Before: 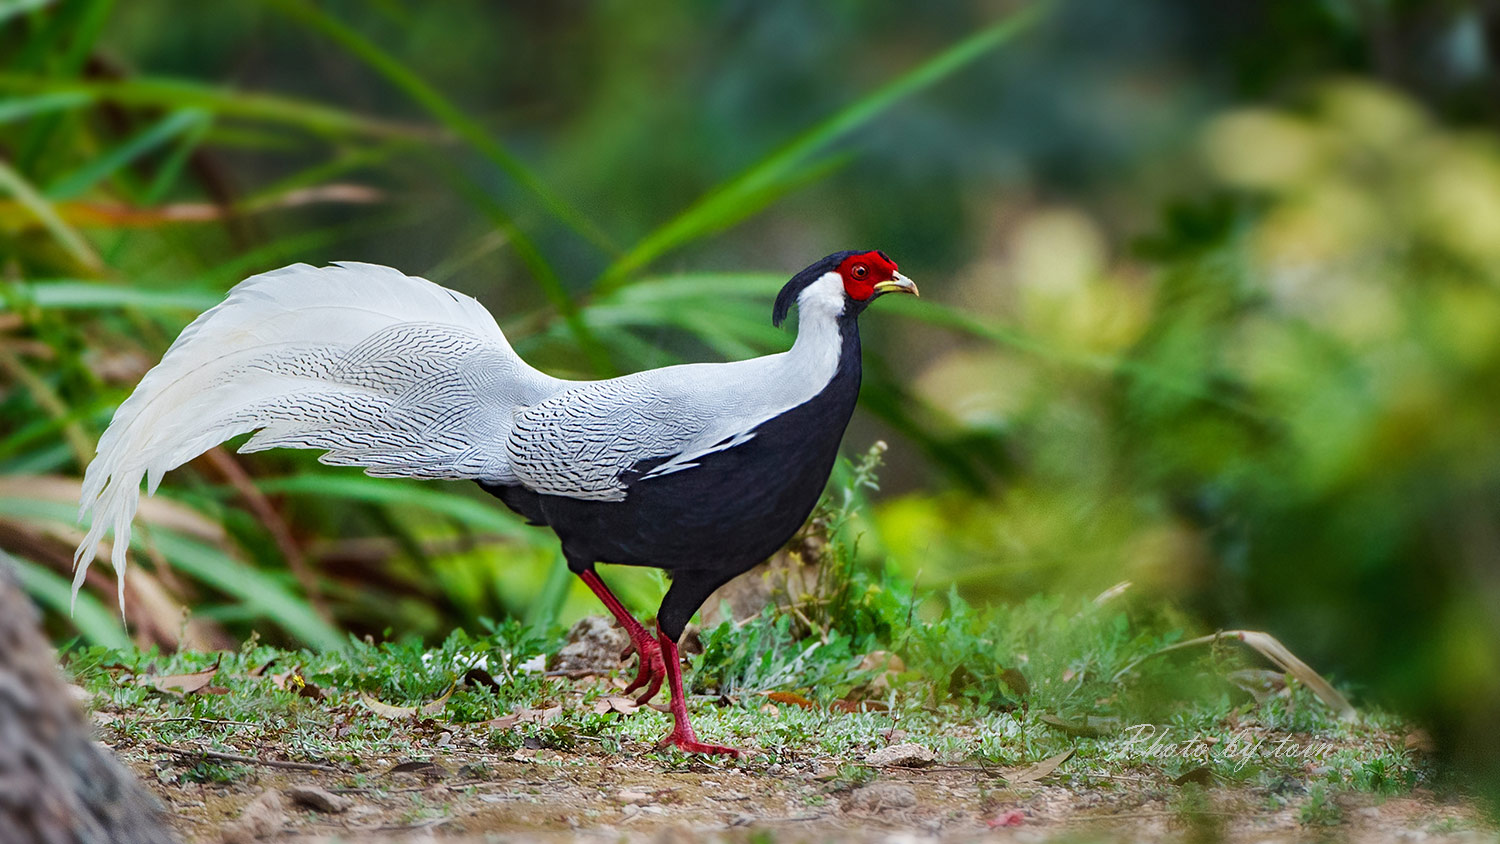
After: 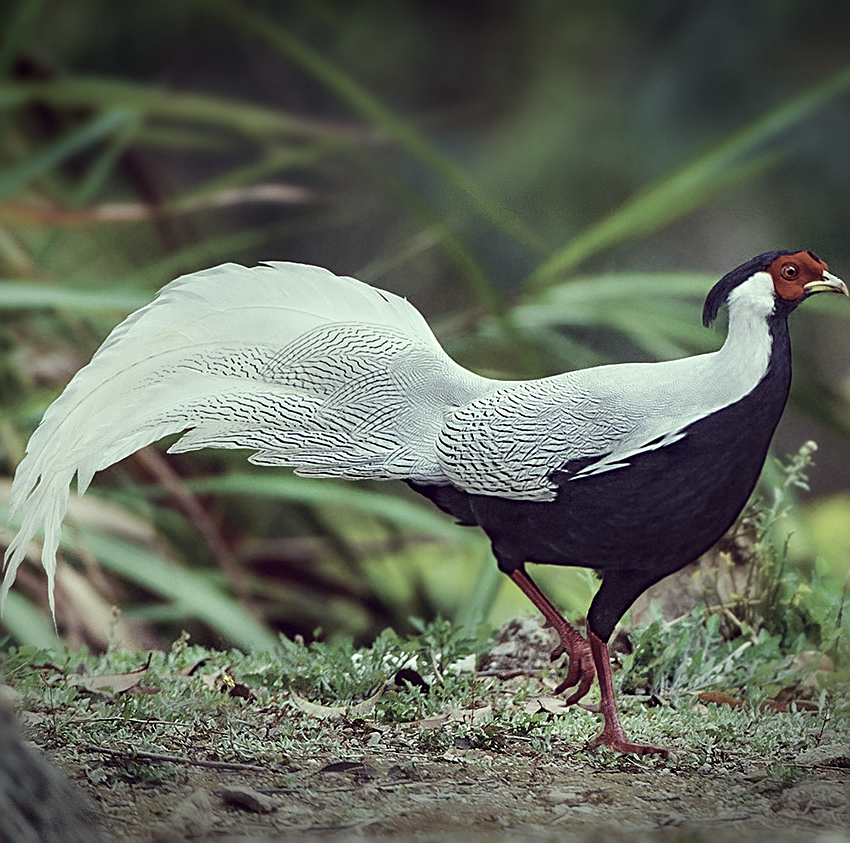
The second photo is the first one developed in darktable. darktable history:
crop: left 4.718%, right 38.597%
sharpen: on, module defaults
vignetting: fall-off start 99.96%, brightness -0.633, saturation -0.007, width/height ratio 1.322
color correction: highlights a* -20.7, highlights b* 20.64, shadows a* 19.51, shadows b* -21.21, saturation 0.448
